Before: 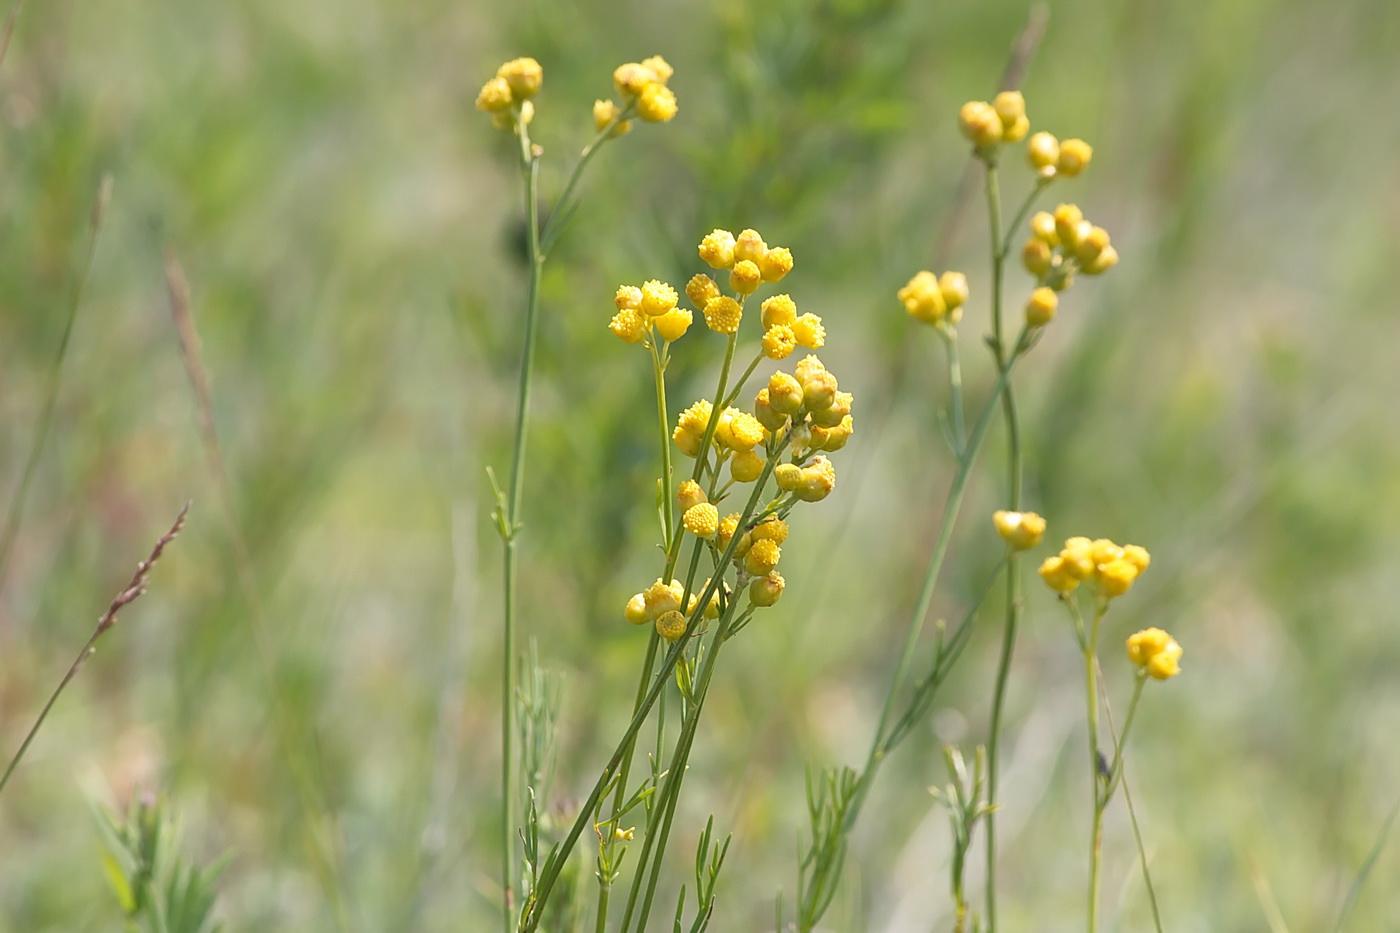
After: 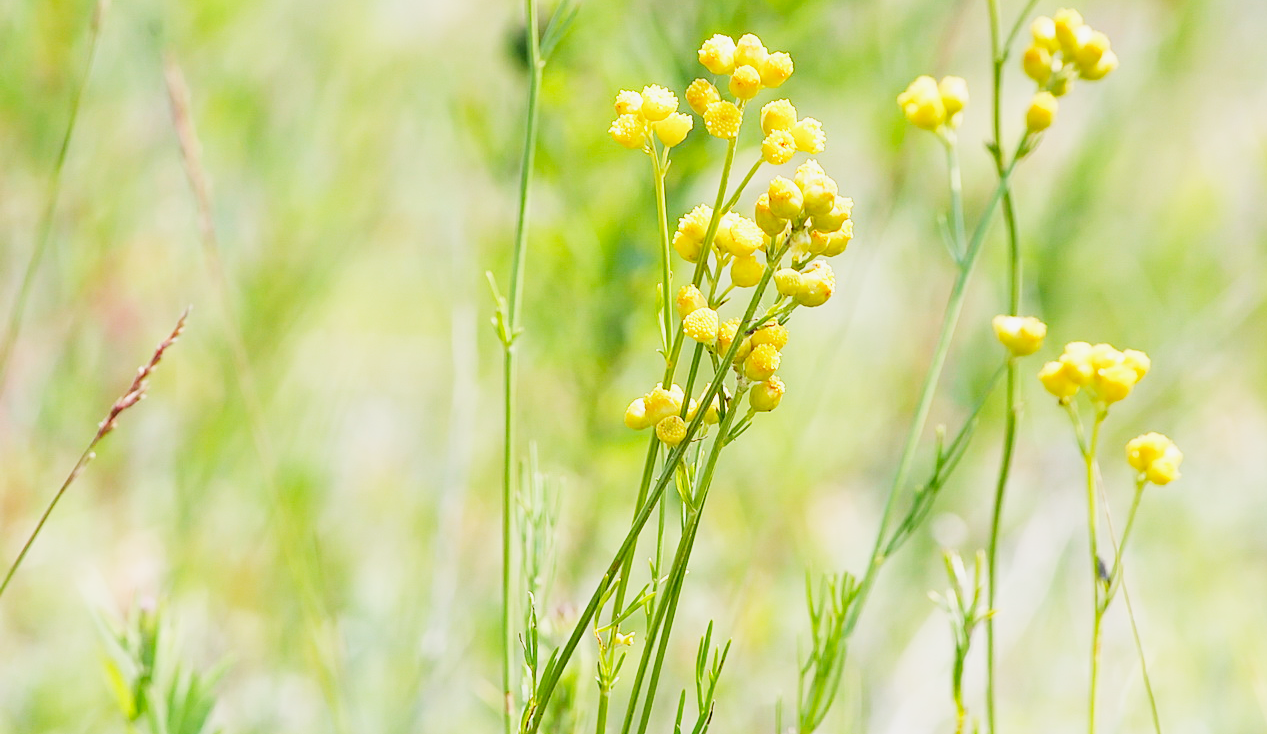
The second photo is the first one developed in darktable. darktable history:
contrast brightness saturation: brightness 0.09, saturation 0.19
crop: top 20.916%, right 9.437%, bottom 0.316%
tone equalizer: on, module defaults
exposure: black level correction 0, exposure 1 EV, compensate exposure bias true, compensate highlight preservation false
sigmoid: contrast 1.8, skew -0.2, preserve hue 0%, red attenuation 0.1, red rotation 0.035, green attenuation 0.1, green rotation -0.017, blue attenuation 0.15, blue rotation -0.052, base primaries Rec2020
haze removal: compatibility mode true, adaptive false
